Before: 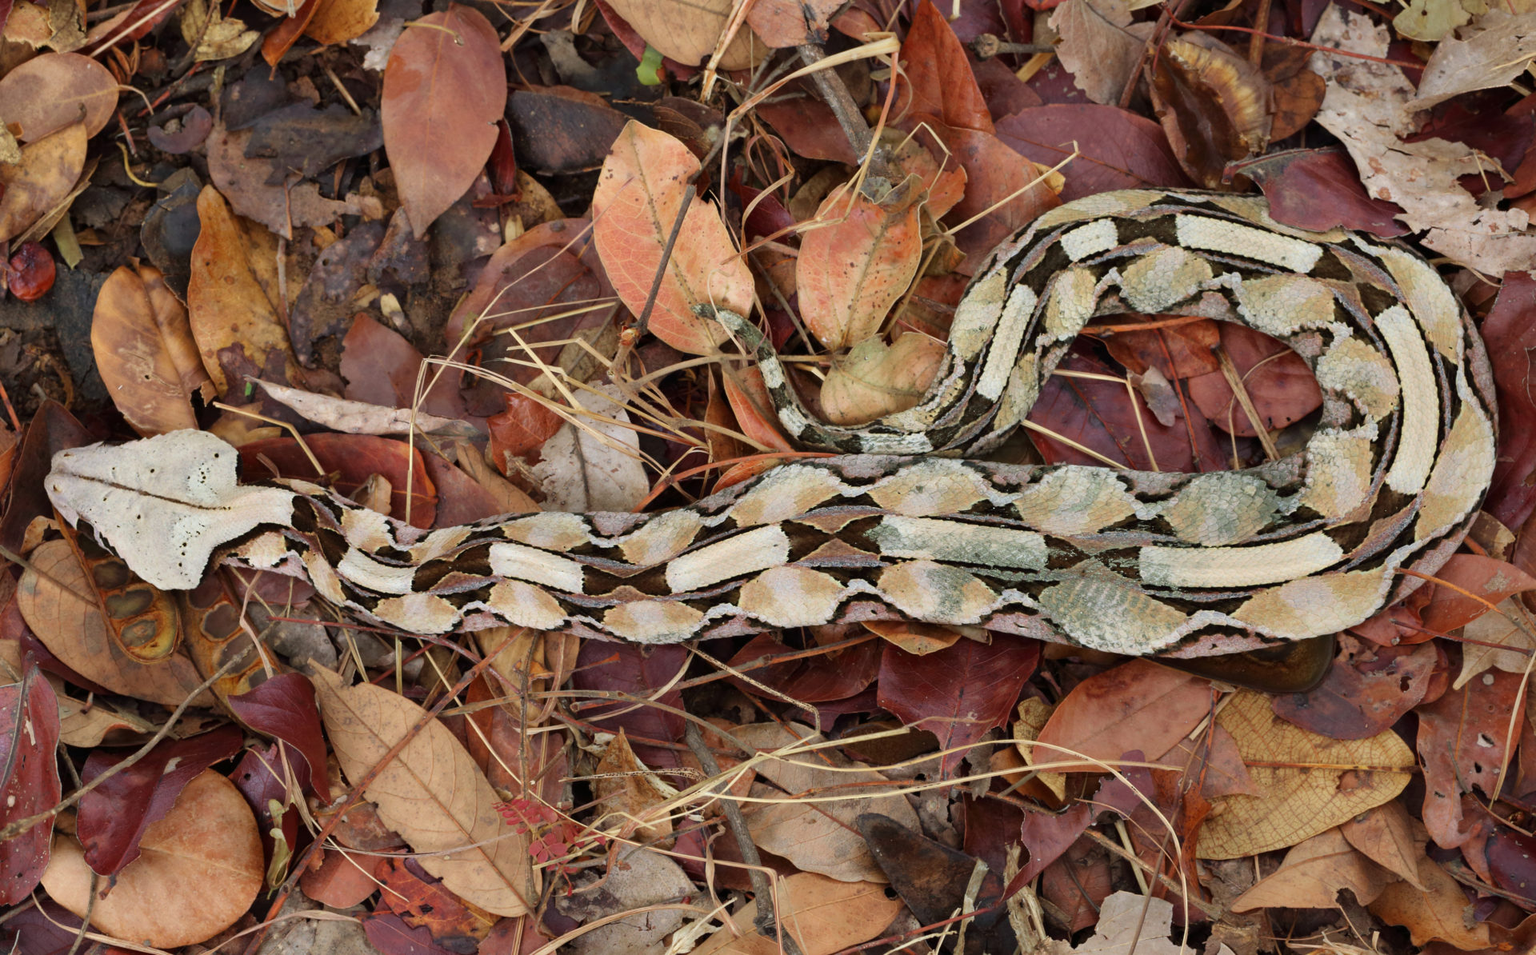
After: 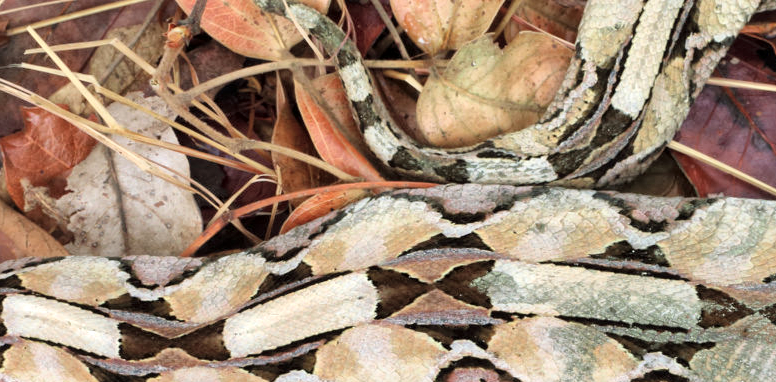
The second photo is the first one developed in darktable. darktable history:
crop: left 31.751%, top 32.172%, right 27.8%, bottom 35.83%
global tonemap: drago (1, 100), detail 1
